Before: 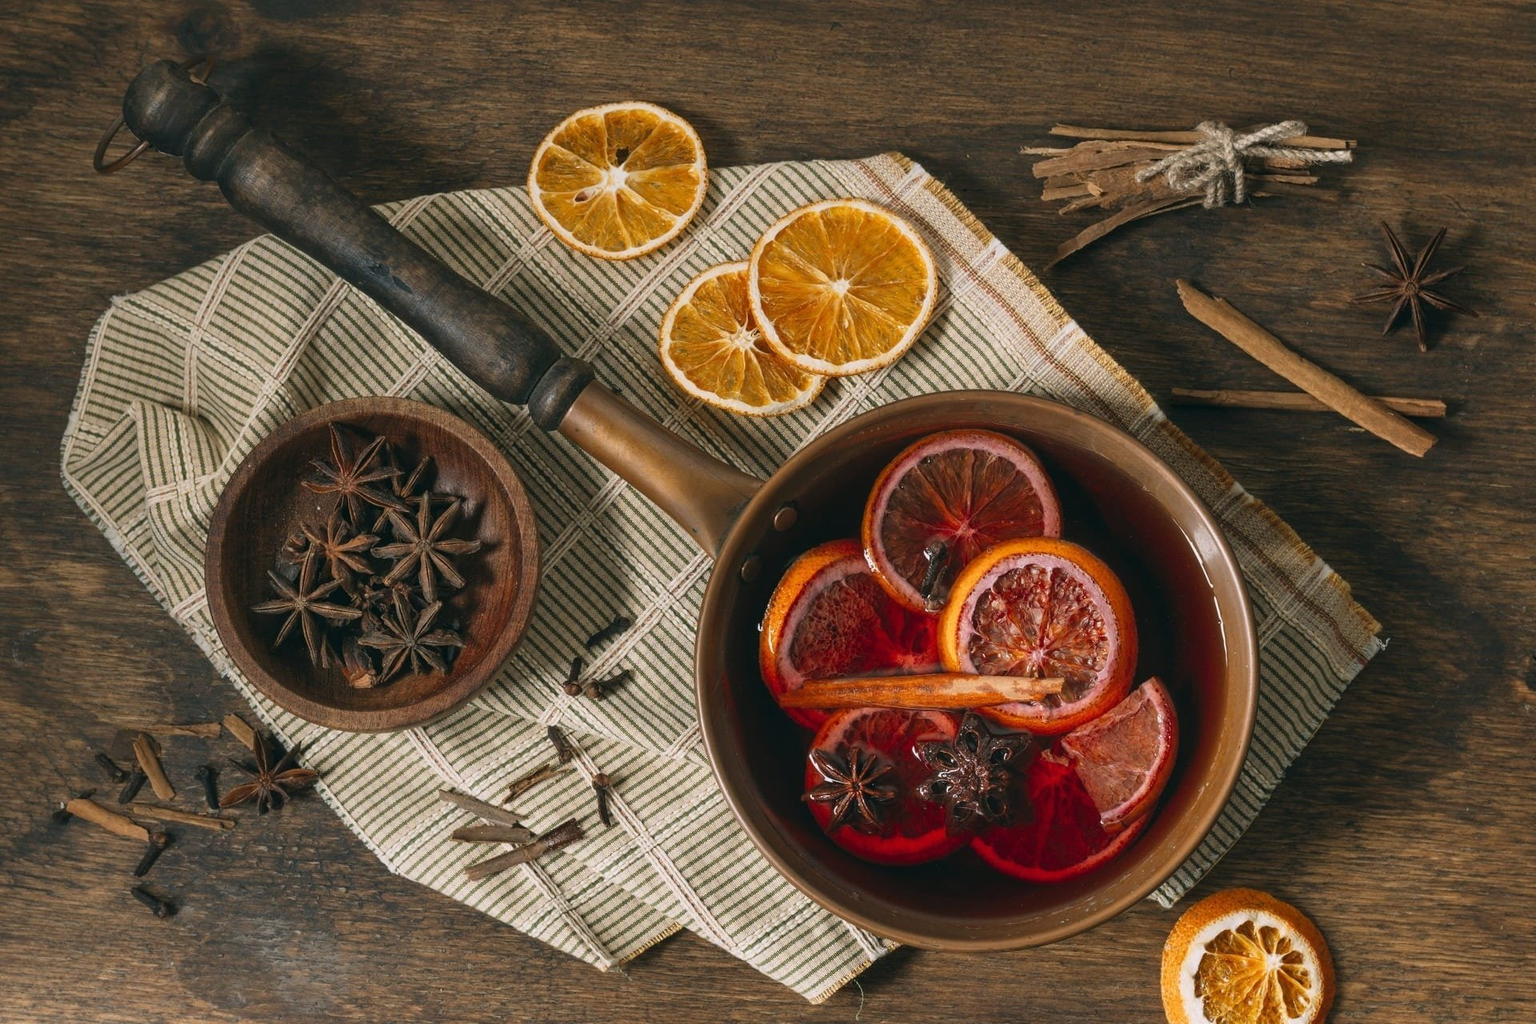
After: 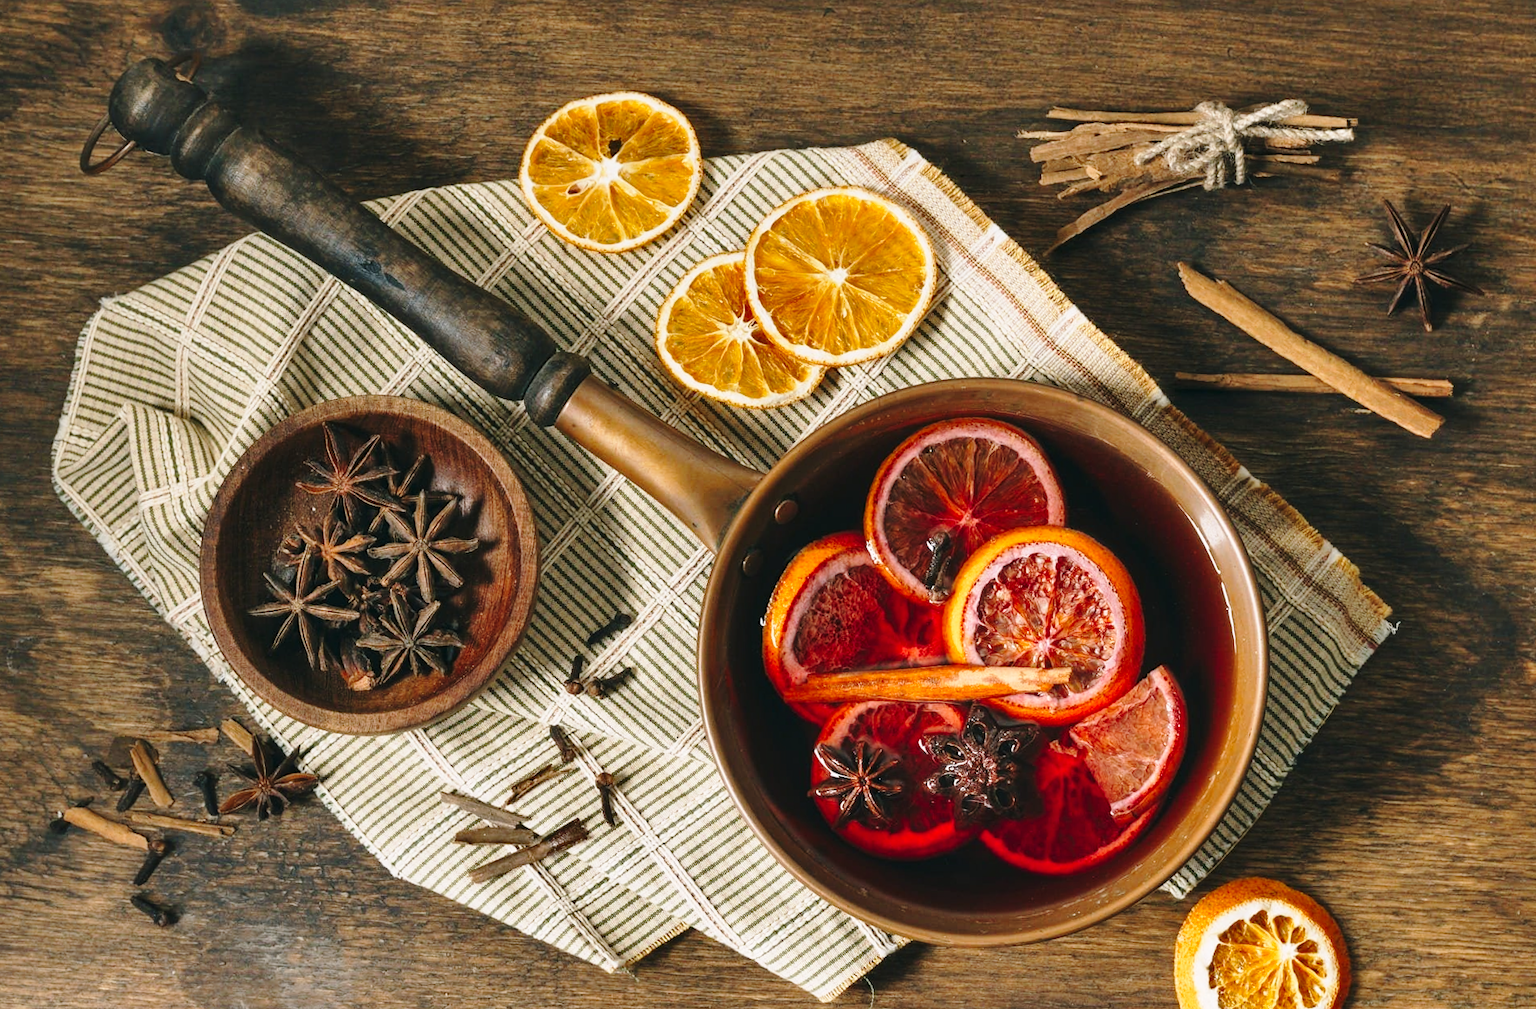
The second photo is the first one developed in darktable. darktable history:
rotate and perspective: rotation -1°, crop left 0.011, crop right 0.989, crop top 0.025, crop bottom 0.975
base curve: curves: ch0 [(0, 0) (0.028, 0.03) (0.121, 0.232) (0.46, 0.748) (0.859, 0.968) (1, 1)], preserve colors none
shadows and highlights: radius 108.52, shadows 44.07, highlights -67.8, low approximation 0.01, soften with gaussian
